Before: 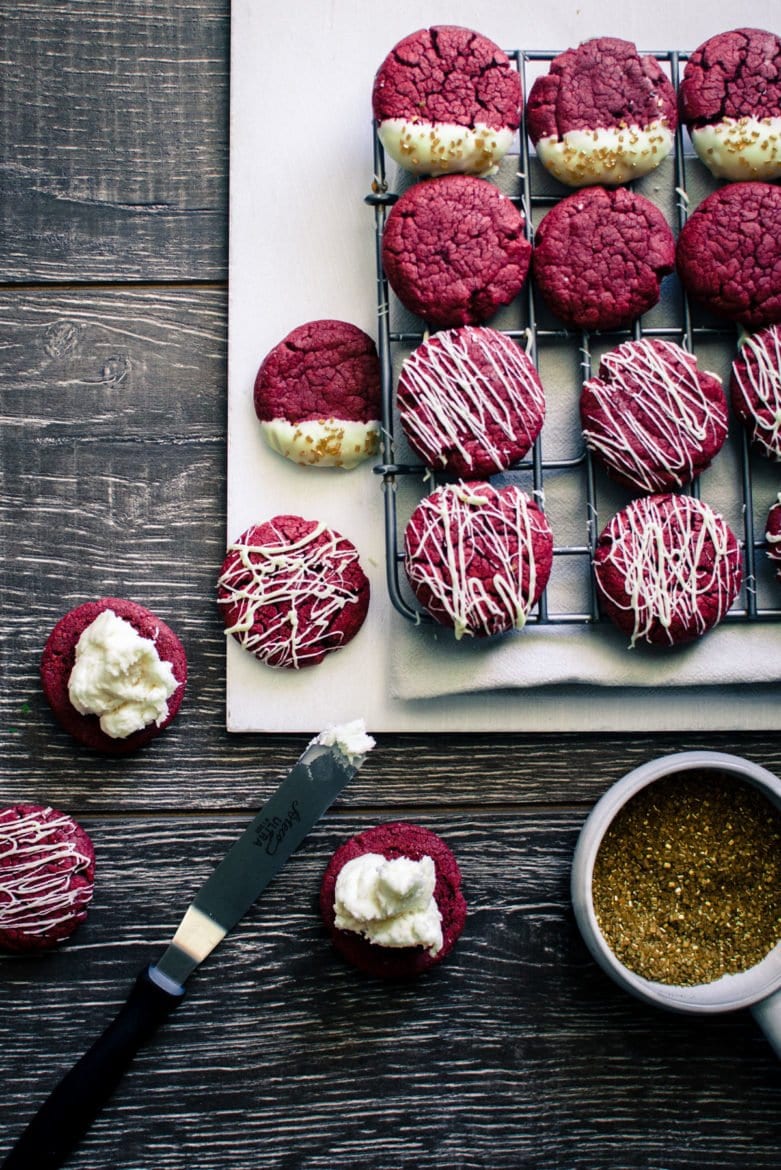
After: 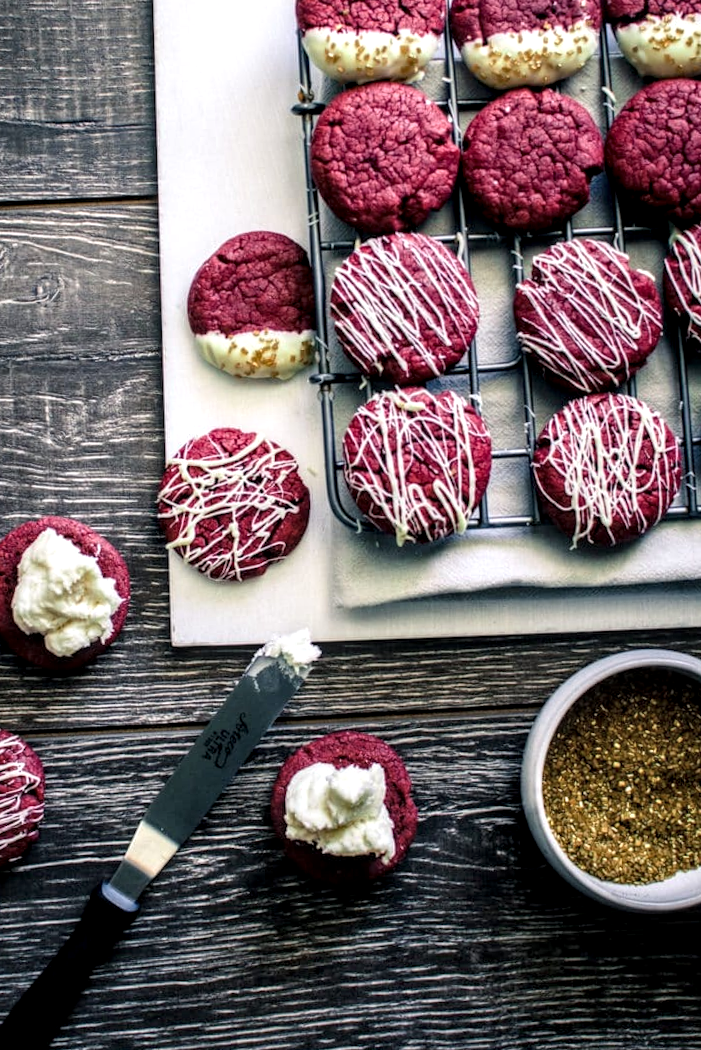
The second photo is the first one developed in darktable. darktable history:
crop and rotate: angle 1.96°, left 5.673%, top 5.673%
contrast brightness saturation: contrast 0.05, brightness 0.06, saturation 0.01
local contrast: detail 154%
